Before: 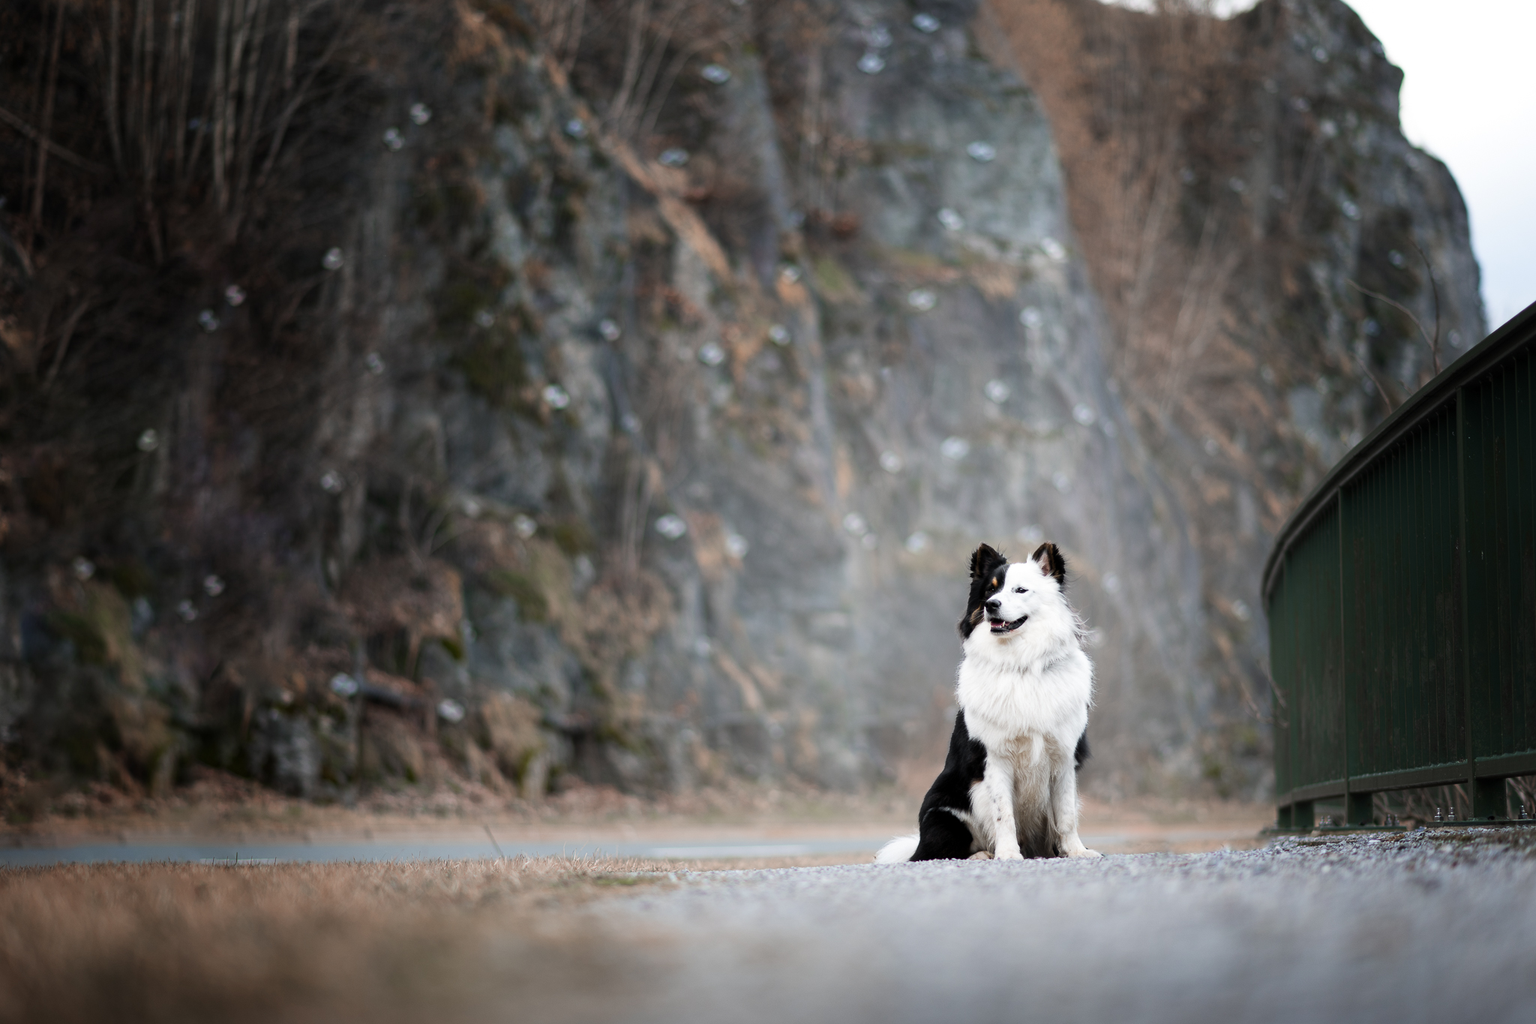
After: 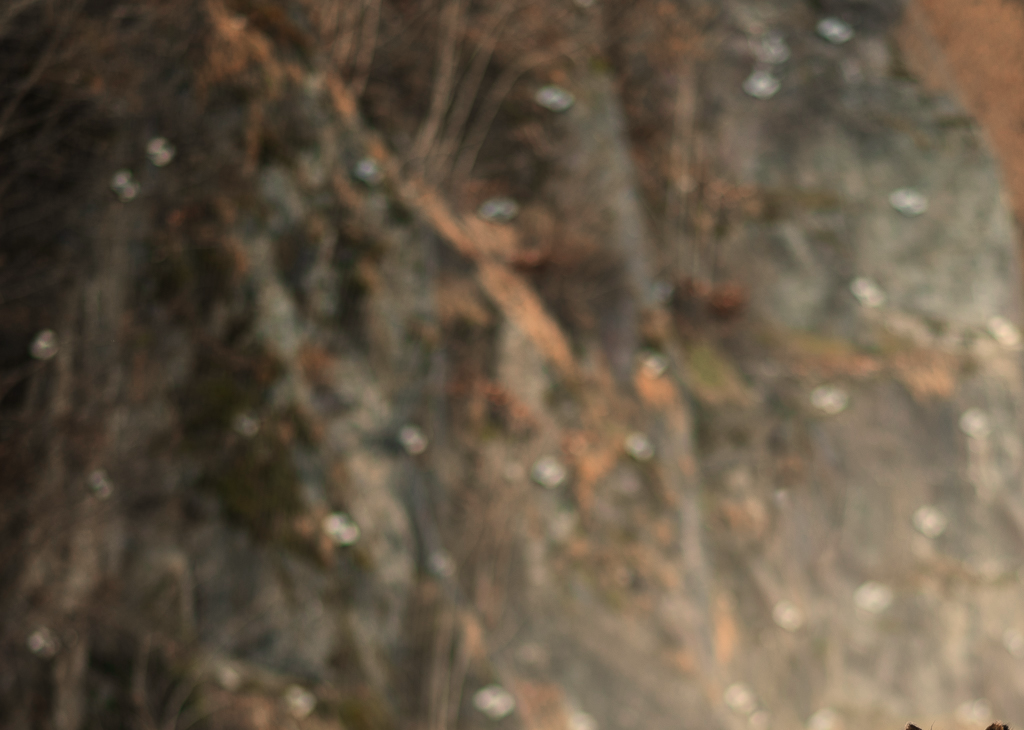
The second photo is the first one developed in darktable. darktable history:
white balance: red 1.138, green 0.996, blue 0.812
crop: left 19.556%, right 30.401%, bottom 46.458%
